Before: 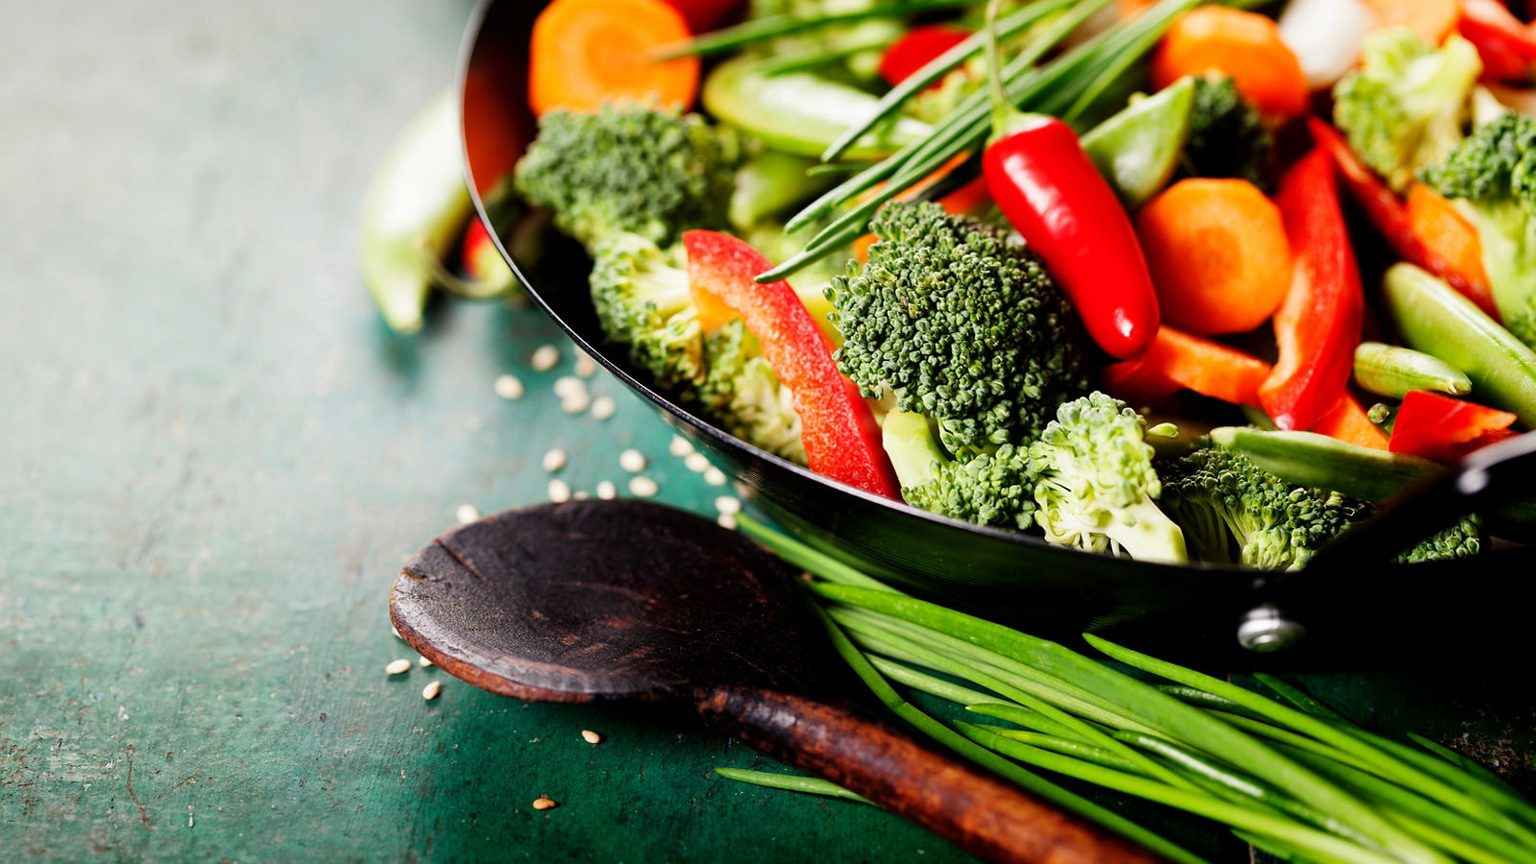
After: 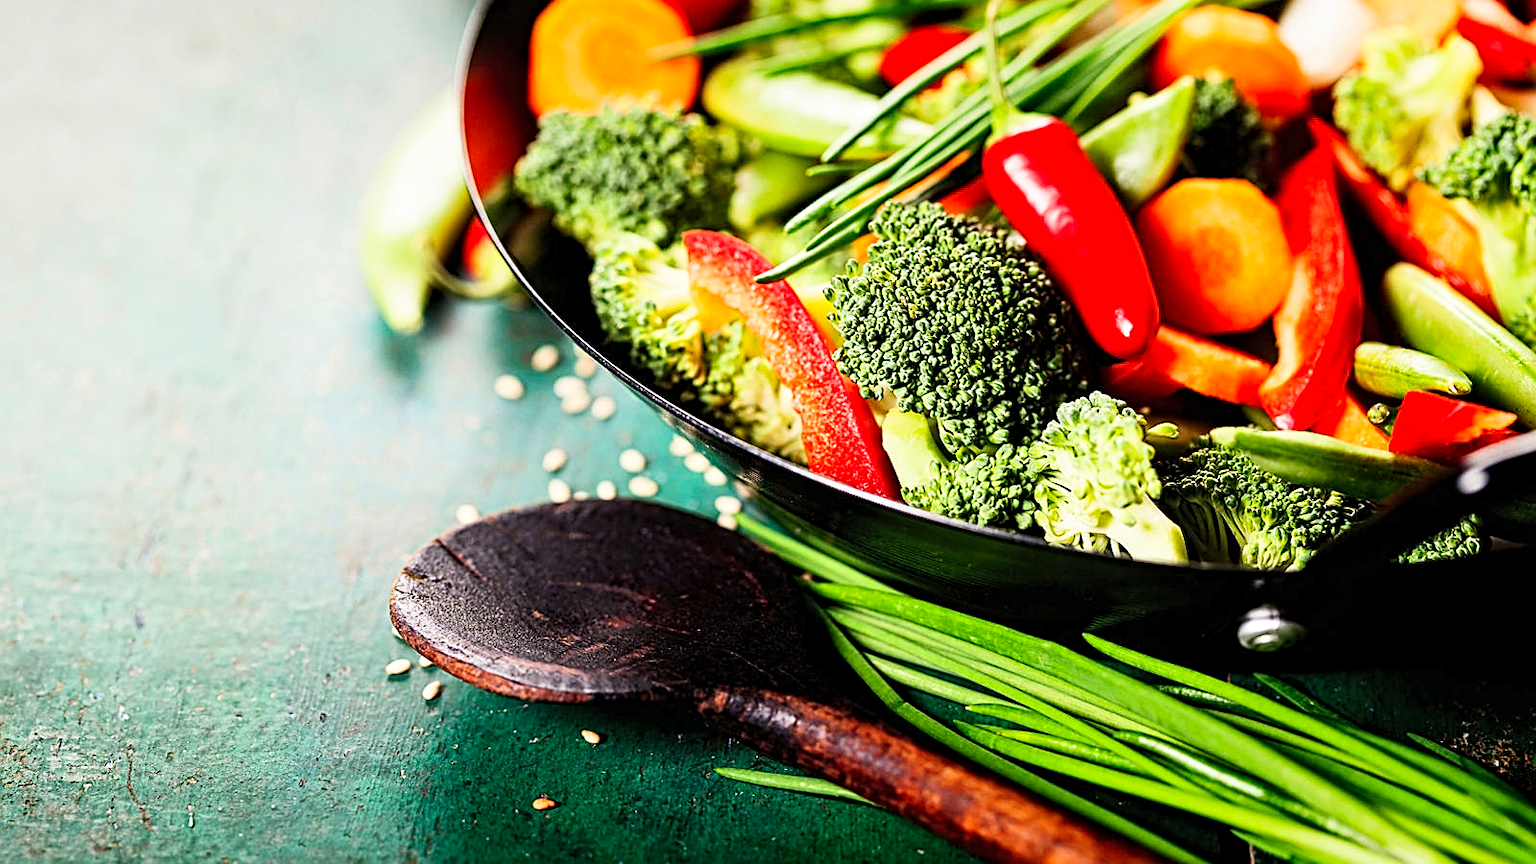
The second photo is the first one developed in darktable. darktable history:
sharpen: on, module defaults
contrast brightness saturation: contrast 0.2, brightness 0.165, saturation 0.229
contrast equalizer: y [[0.5, 0.5, 0.5, 0.539, 0.64, 0.611], [0.5 ×6], [0.5 ×6], [0 ×6], [0 ×6]]
